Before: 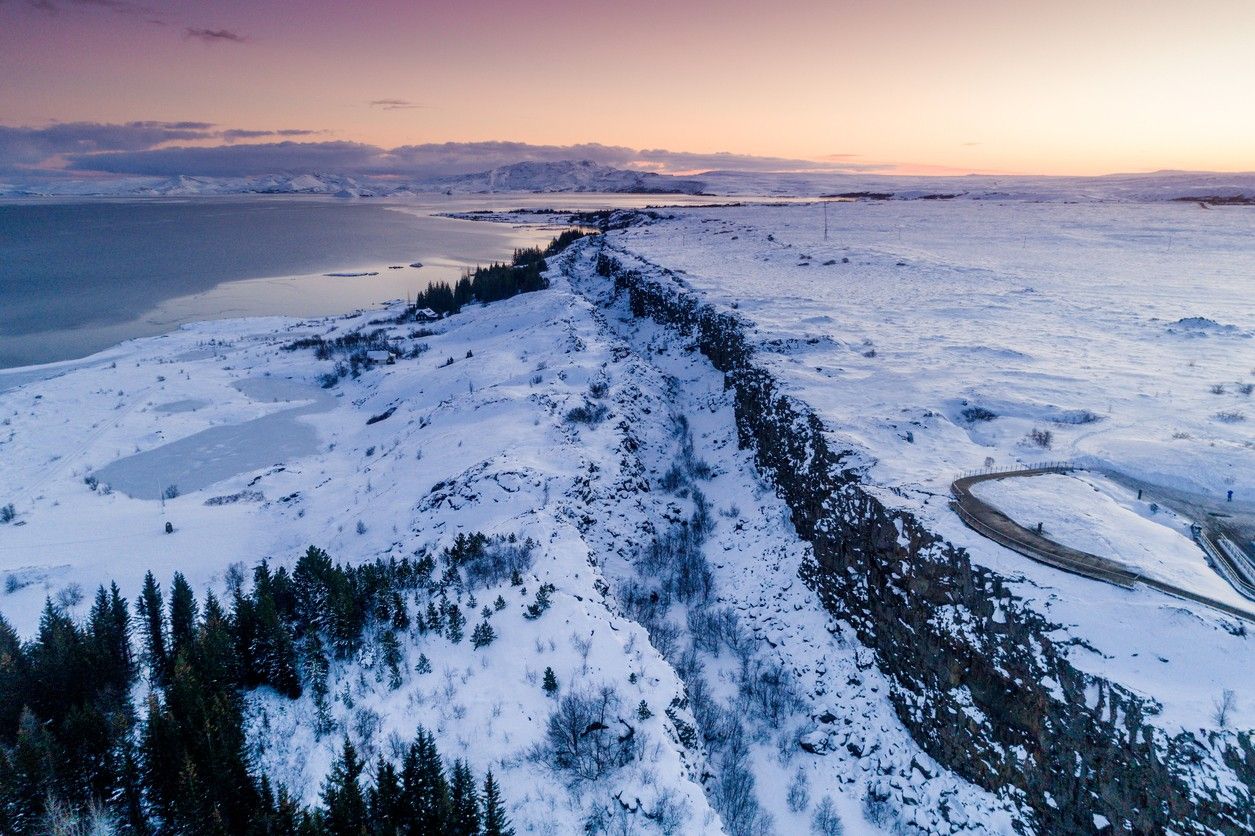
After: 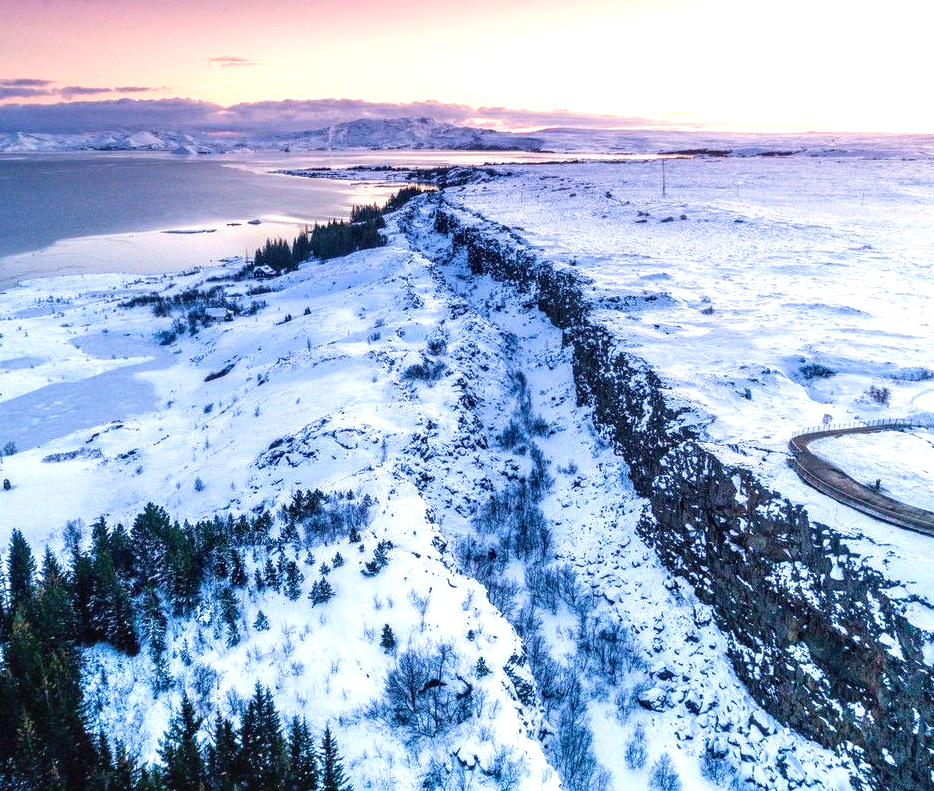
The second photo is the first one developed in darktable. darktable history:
exposure: exposure 1 EV, compensate exposure bias true, compensate highlight preservation false
crop and rotate: left 12.947%, top 5.265%, right 12.573%
velvia: on, module defaults
local contrast: on, module defaults
